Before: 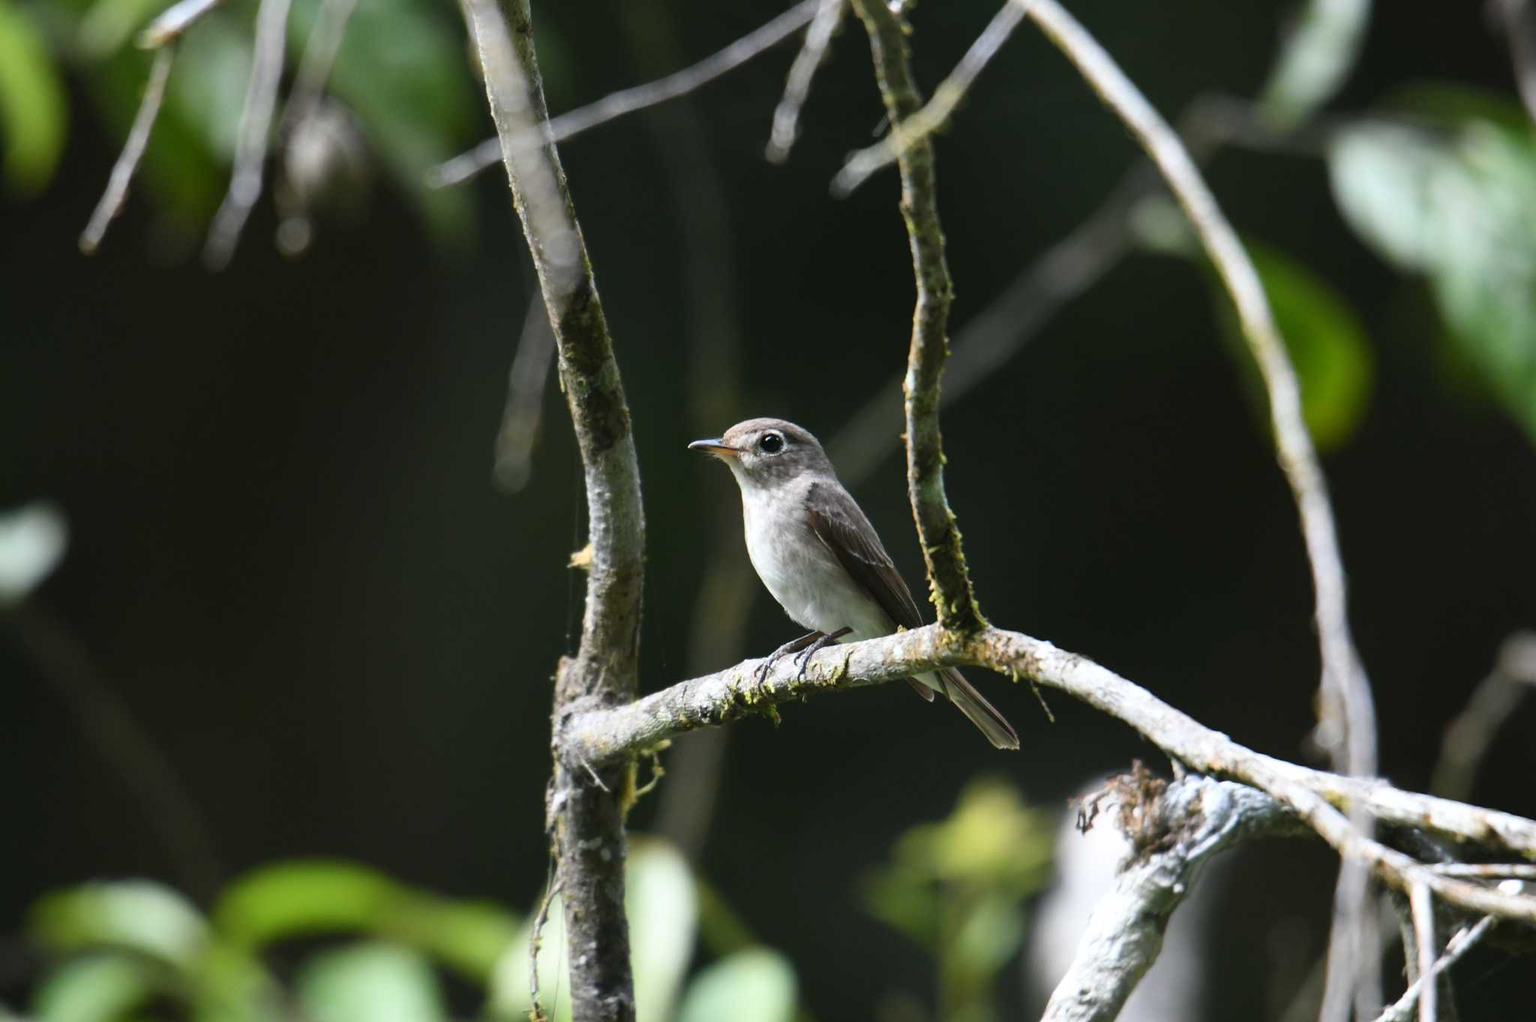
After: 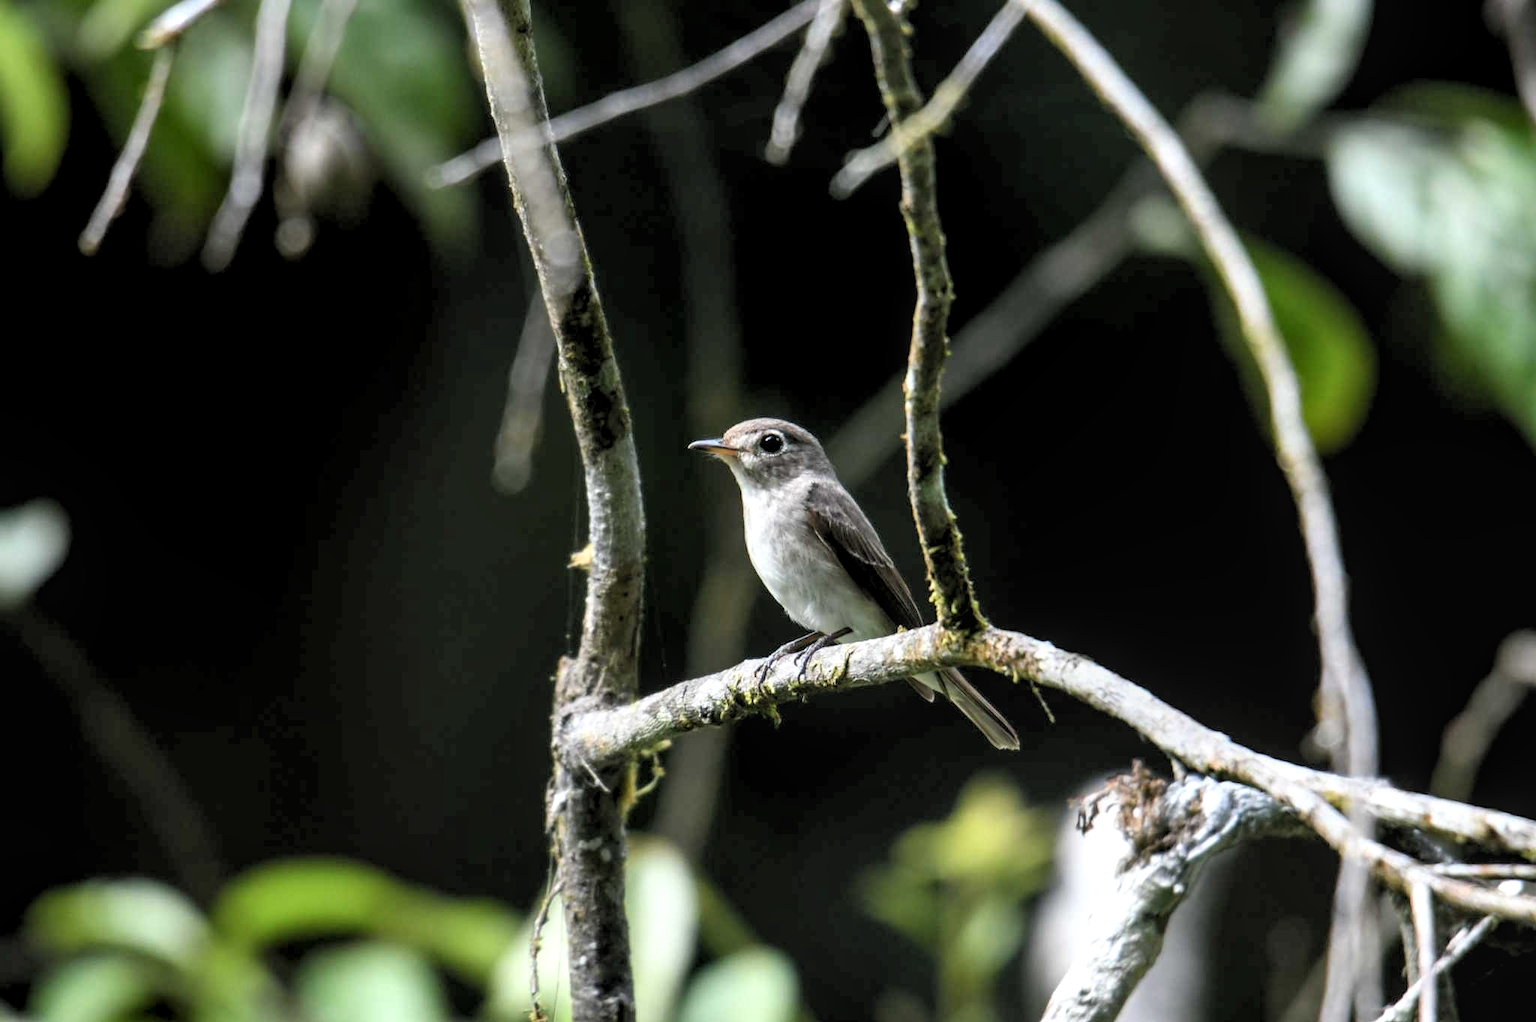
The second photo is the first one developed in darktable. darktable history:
contrast brightness saturation: saturation -0.04
rgb levels: levels [[0.01, 0.419, 0.839], [0, 0.5, 1], [0, 0.5, 1]]
local contrast: on, module defaults
